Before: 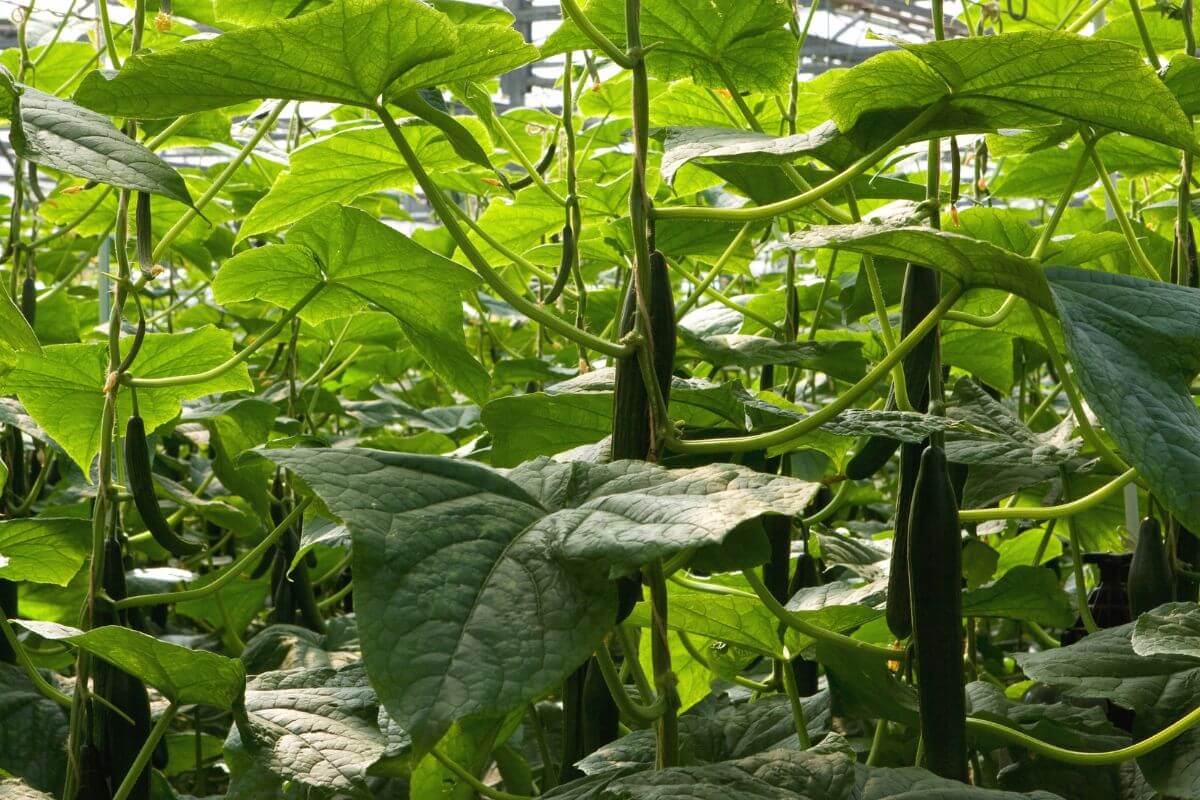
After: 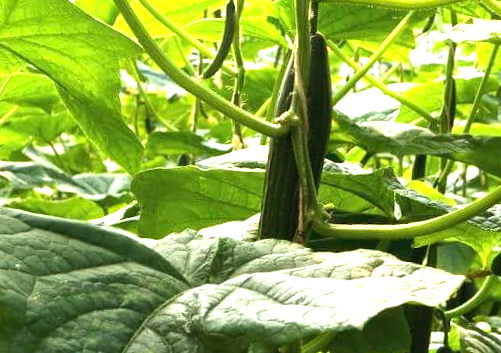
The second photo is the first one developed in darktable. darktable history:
crop: left 30%, top 30%, right 30%, bottom 30%
rotate and perspective: rotation 4.1°, automatic cropping off
tone equalizer: -8 EV -0.417 EV, -7 EV -0.389 EV, -6 EV -0.333 EV, -5 EV -0.222 EV, -3 EV 0.222 EV, -2 EV 0.333 EV, -1 EV 0.389 EV, +0 EV 0.417 EV, edges refinement/feathering 500, mask exposure compensation -1.57 EV, preserve details no
exposure: exposure 1 EV, compensate highlight preservation false
